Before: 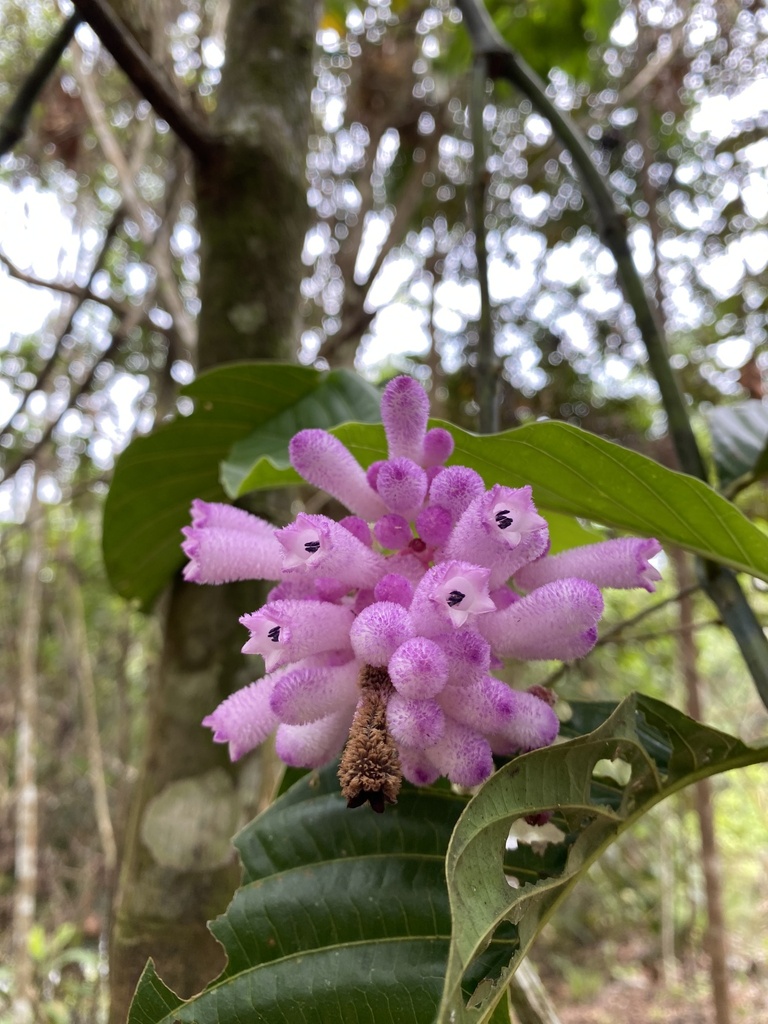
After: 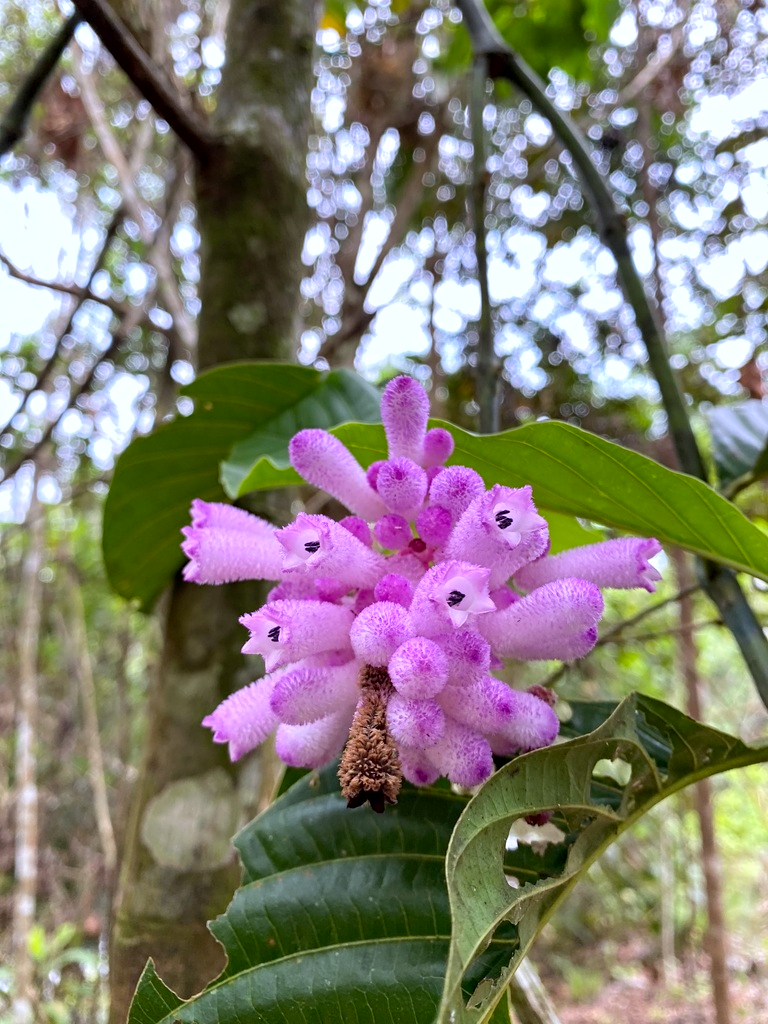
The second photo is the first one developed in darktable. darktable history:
contrast brightness saturation: contrast 0.07, brightness 0.08, saturation 0.18
contrast equalizer: octaves 7, y [[0.509, 0.514, 0.523, 0.542, 0.578, 0.603], [0.5 ×6], [0.509, 0.514, 0.523, 0.542, 0.578, 0.603], [0.001, 0.002, 0.003, 0.005, 0.01, 0.013], [0.001, 0.002, 0.003, 0.005, 0.01, 0.013]]
white balance: red 0.967, blue 1.119, emerald 0.756
